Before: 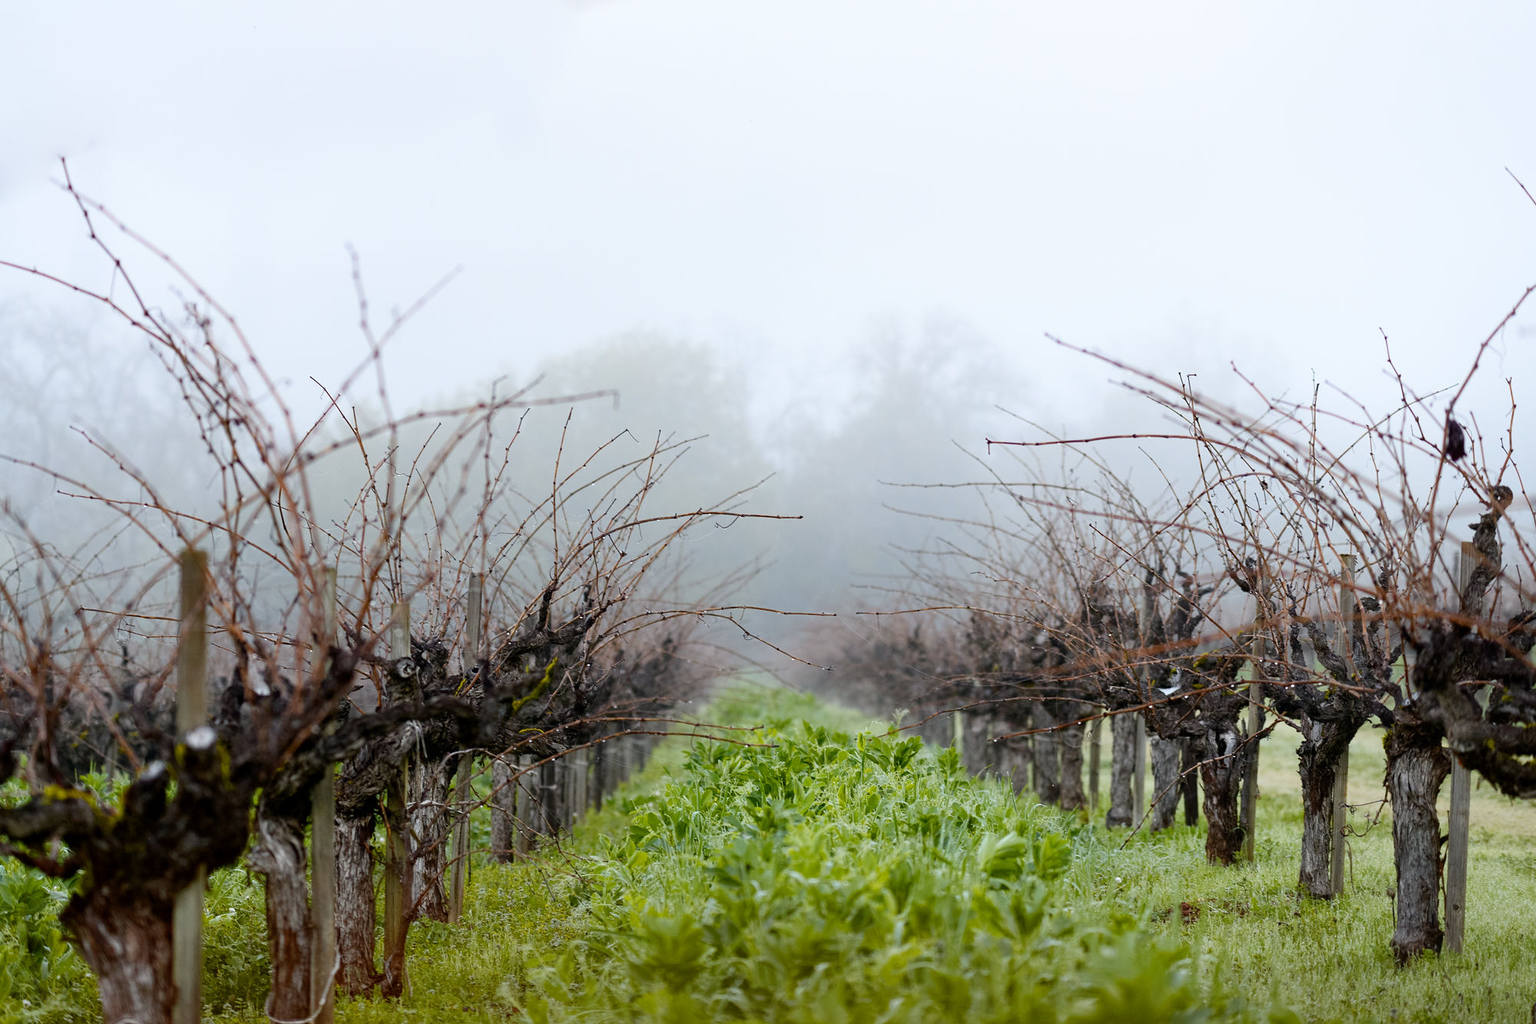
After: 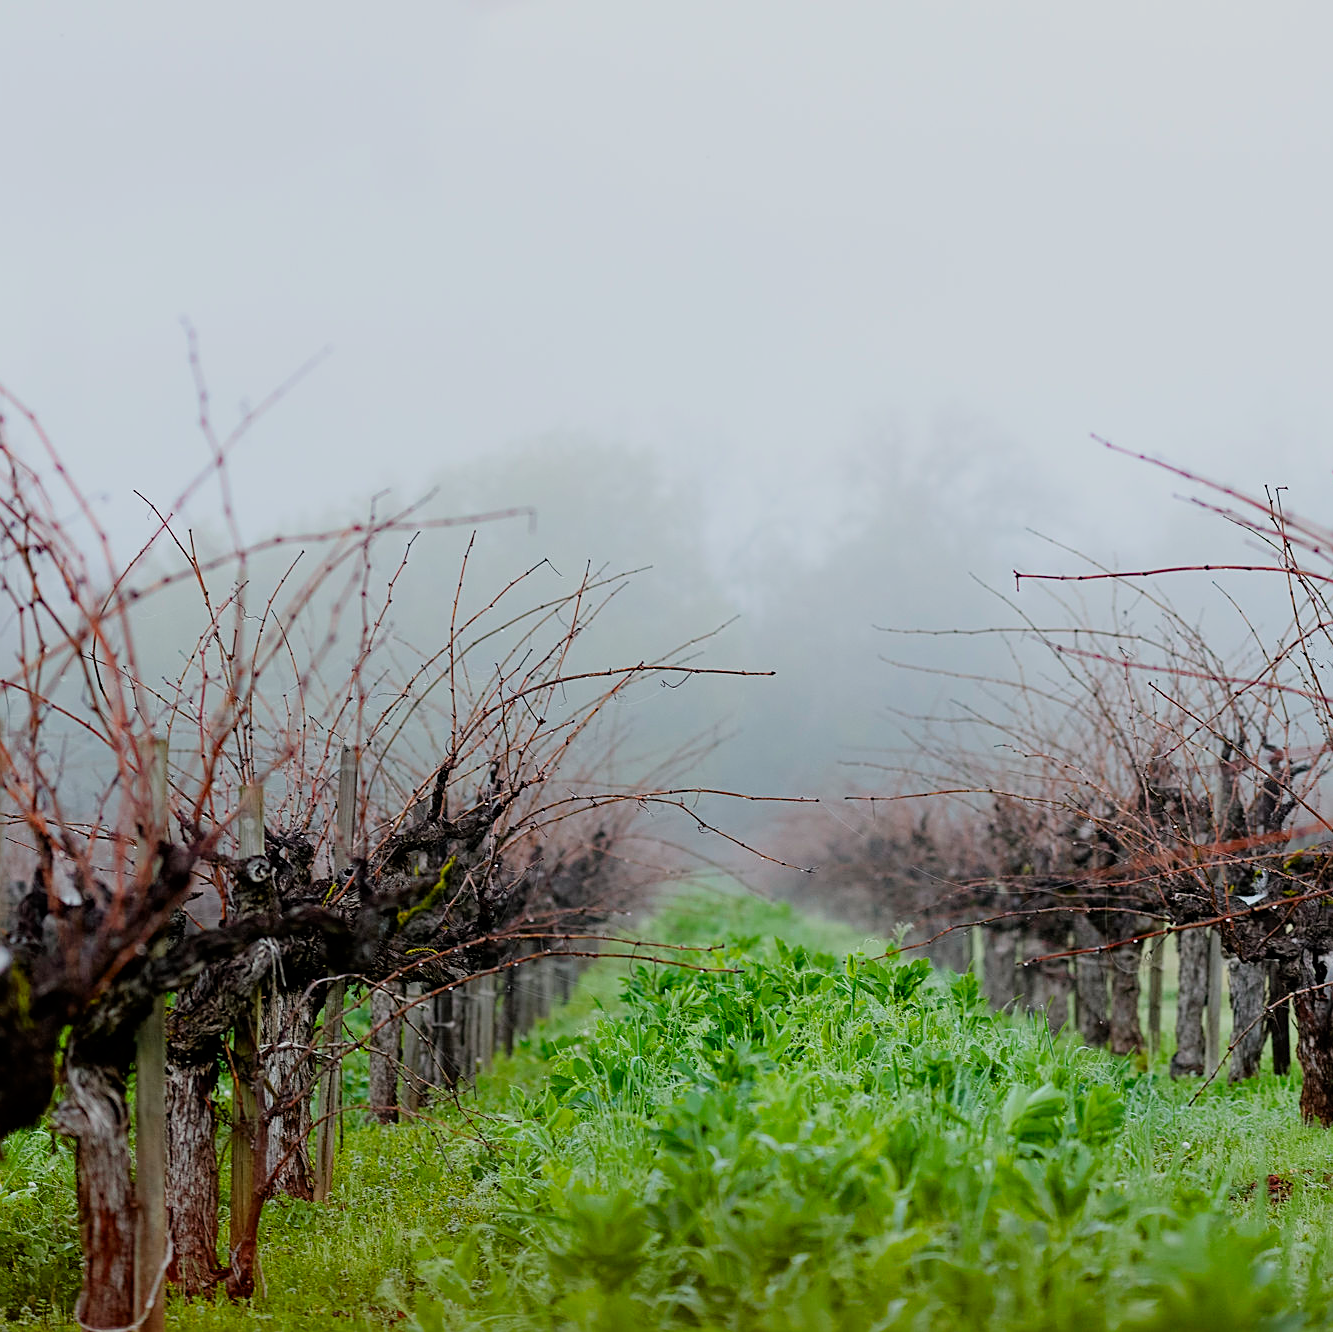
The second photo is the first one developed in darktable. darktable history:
crop and rotate: left 13.537%, right 19.796%
color contrast: green-magenta contrast 1.73, blue-yellow contrast 1.15
filmic rgb: hardness 4.17, contrast 0.921
sharpen: on, module defaults
